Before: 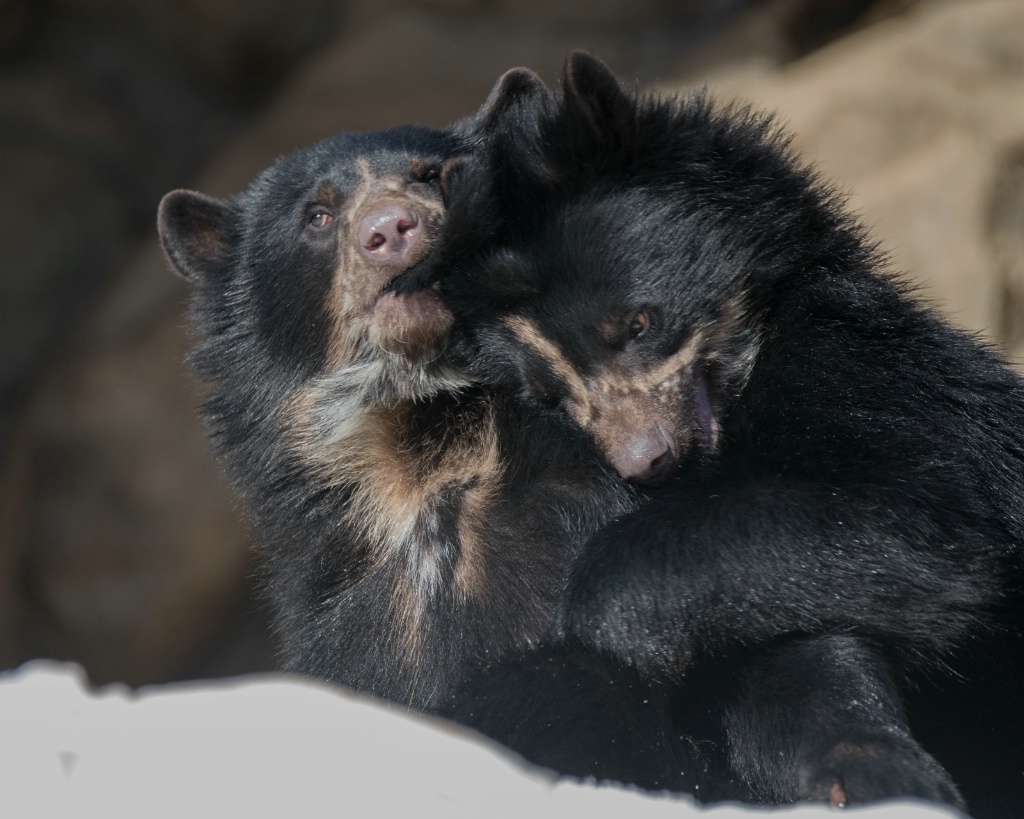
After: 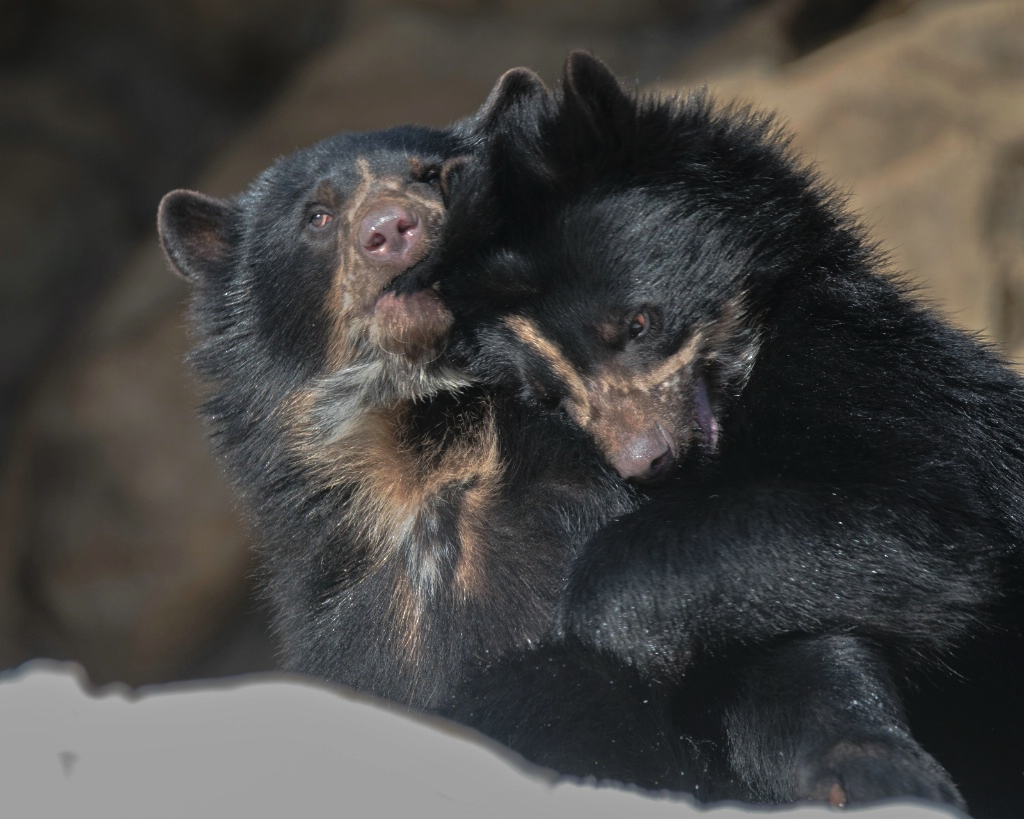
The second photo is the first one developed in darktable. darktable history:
tone curve: curves: ch0 [(0, 0) (0.003, 0.029) (0.011, 0.034) (0.025, 0.044) (0.044, 0.057) (0.069, 0.07) (0.1, 0.084) (0.136, 0.104) (0.177, 0.127) (0.224, 0.156) (0.277, 0.192) (0.335, 0.236) (0.399, 0.284) (0.468, 0.339) (0.543, 0.393) (0.623, 0.454) (0.709, 0.541) (0.801, 0.65) (0.898, 0.766) (1, 1)], preserve colors none
tone equalizer: -7 EV 0.15 EV, -6 EV 0.6 EV, -5 EV 1.15 EV, -4 EV 1.33 EV, -3 EV 1.15 EV, -2 EV 0.6 EV, -1 EV 0.15 EV, mask exposure compensation -0.5 EV
